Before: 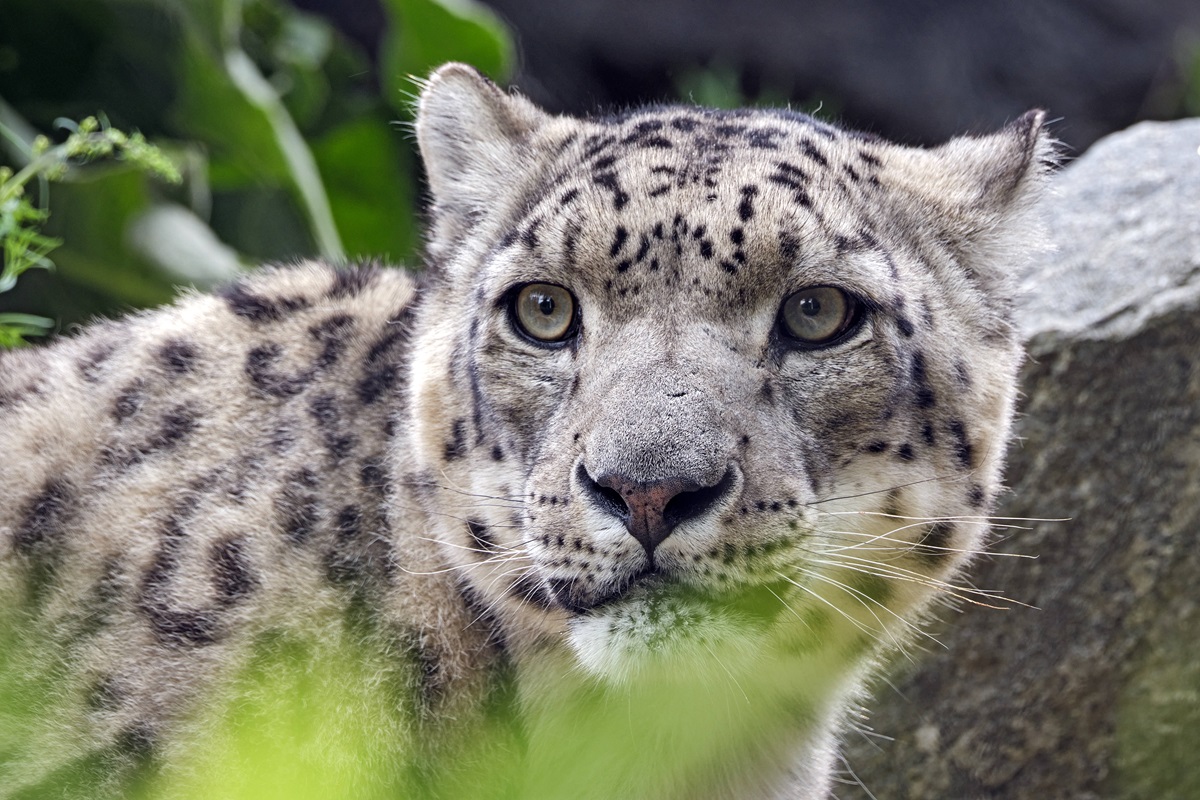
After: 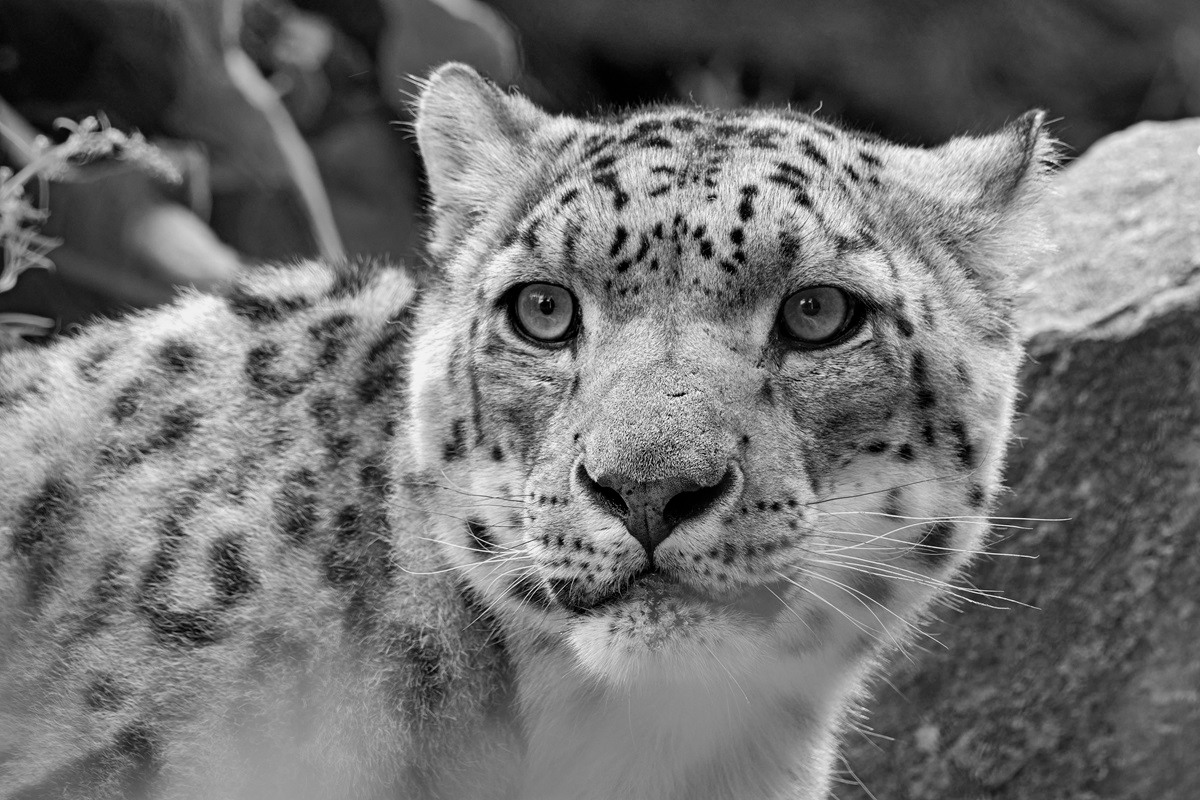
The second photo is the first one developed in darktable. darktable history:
color zones: curves: ch1 [(0.24, 0.629) (0.75, 0.5)]; ch2 [(0.255, 0.454) (0.745, 0.491)], mix 102.12%
shadows and highlights: shadows 53, soften with gaussian
monochrome: a 14.95, b -89.96
